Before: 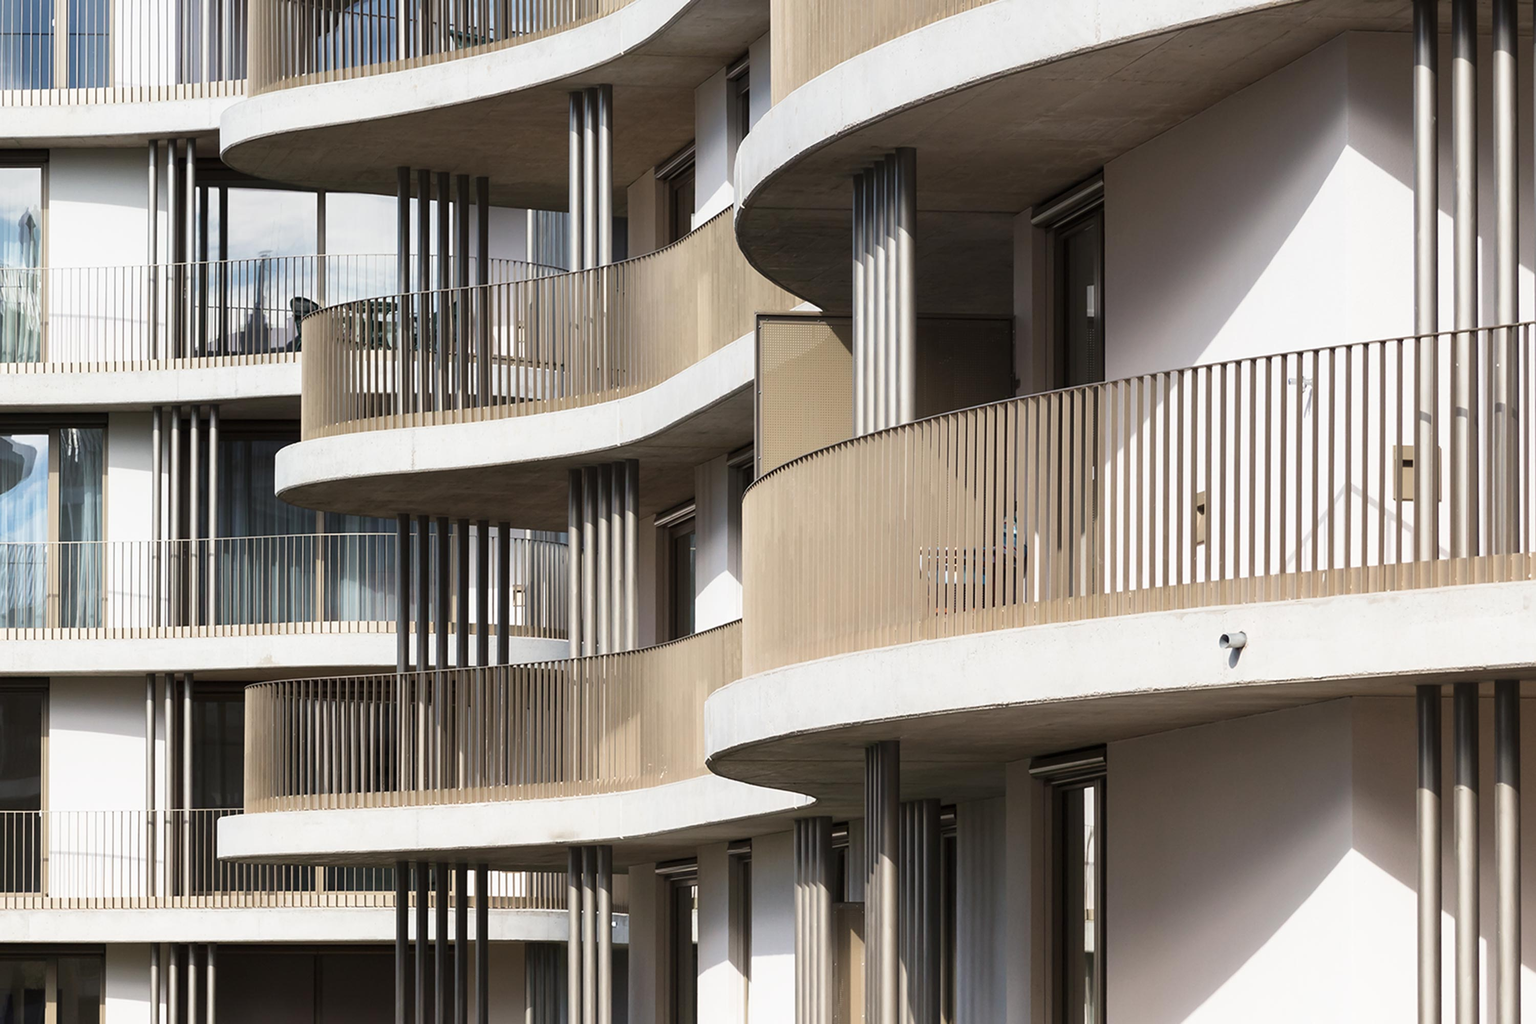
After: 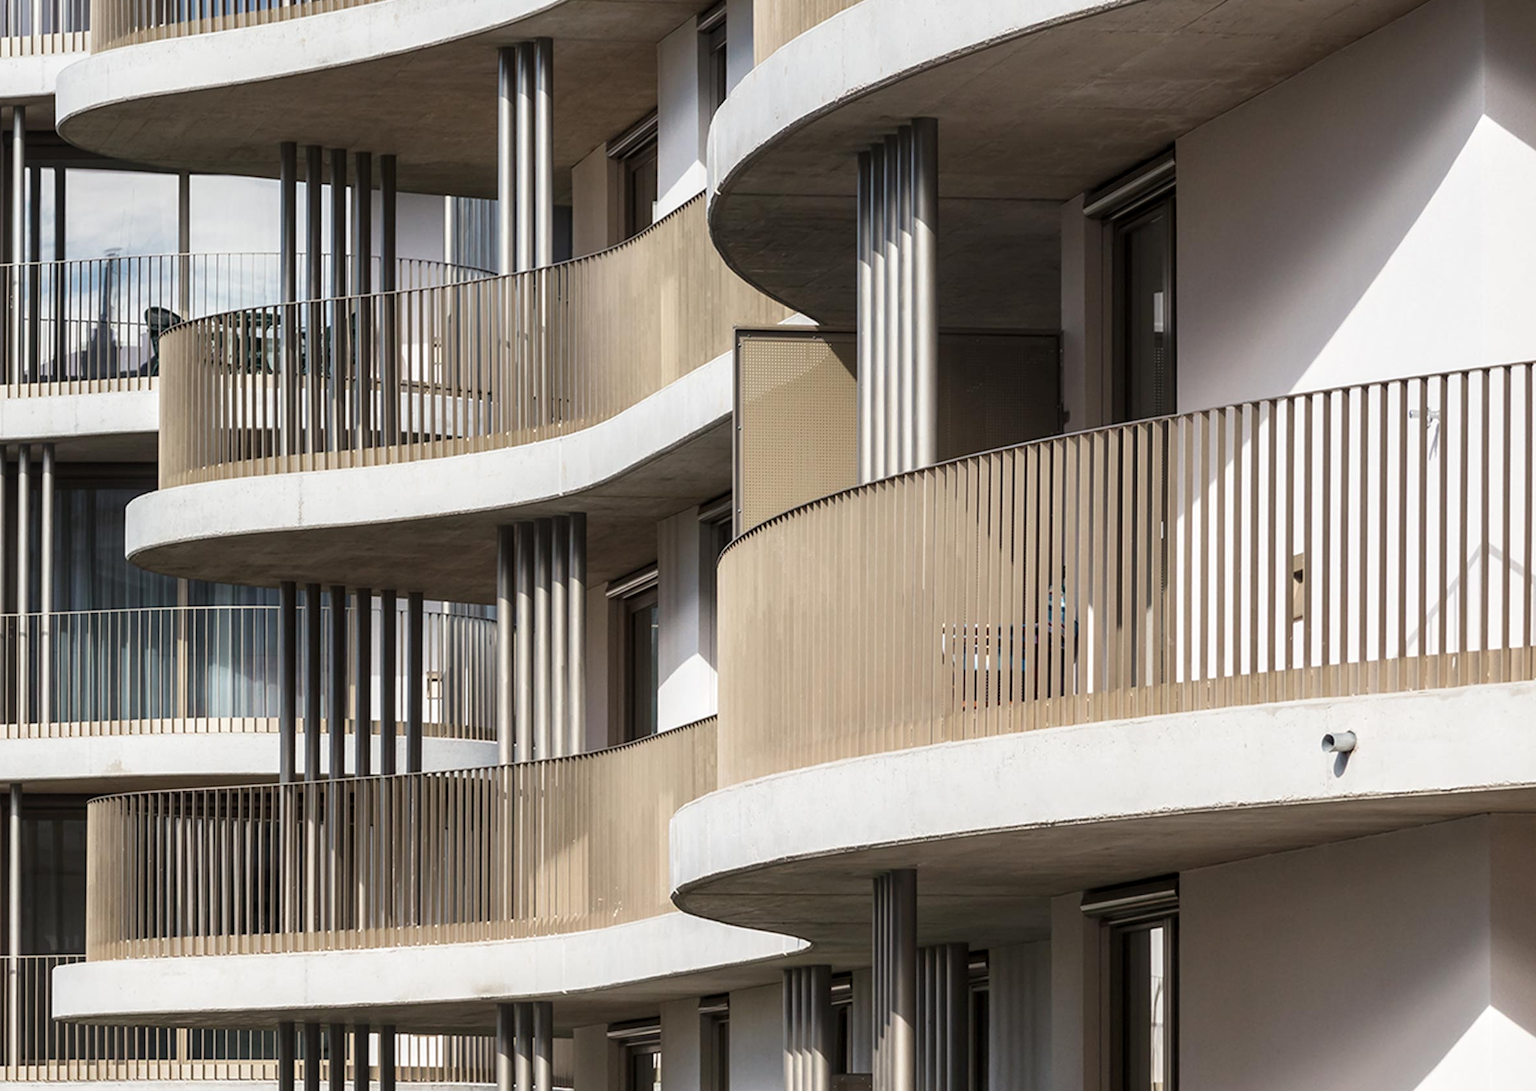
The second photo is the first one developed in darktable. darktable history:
crop: left 11.478%, top 5.354%, right 9.567%, bottom 10.451%
local contrast: on, module defaults
